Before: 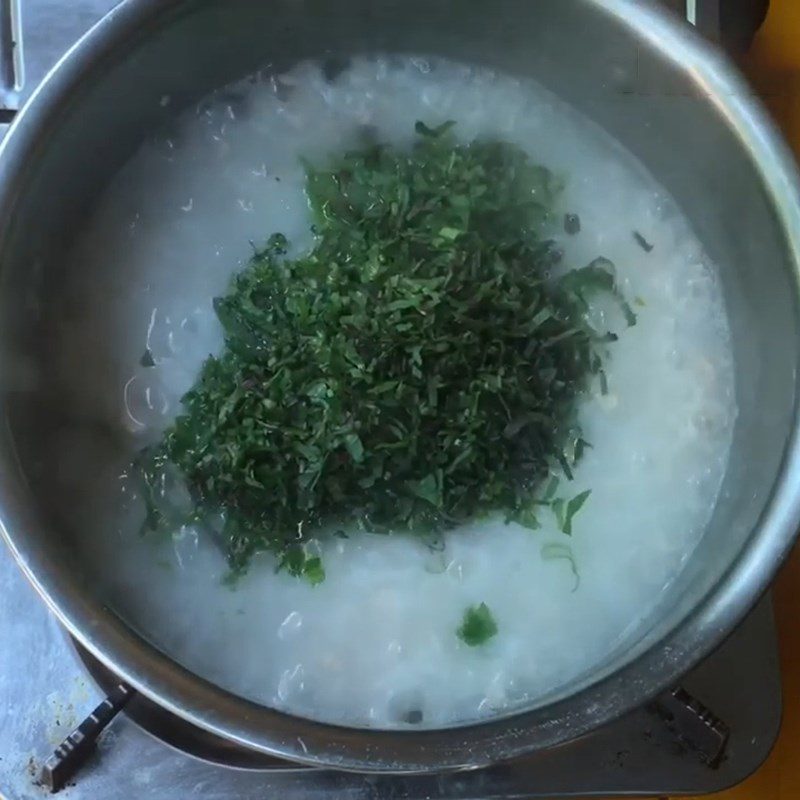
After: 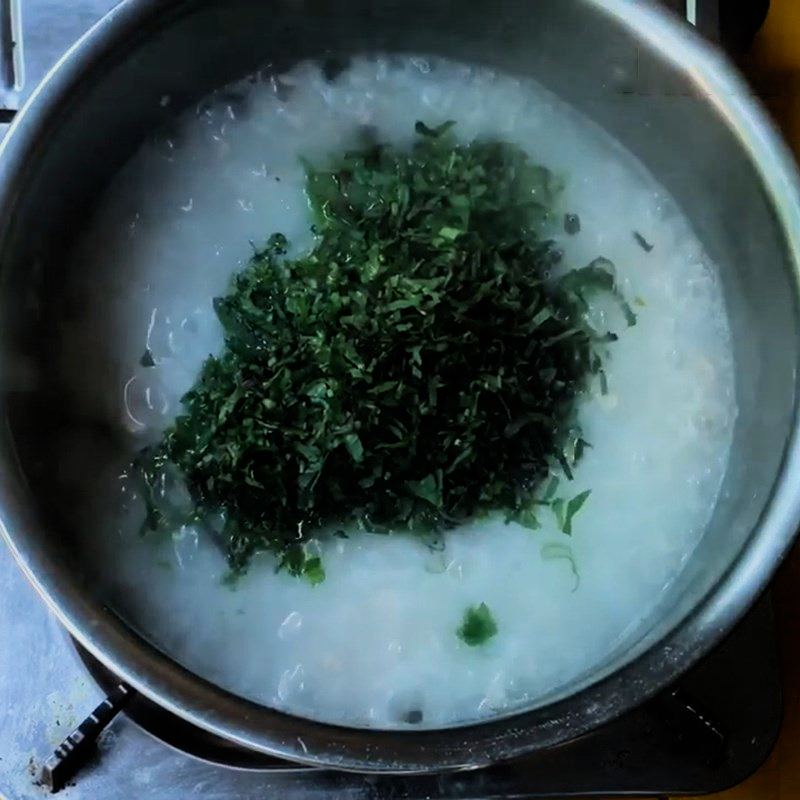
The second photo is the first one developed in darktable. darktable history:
filmic rgb: black relative exposure -5 EV, hardness 2.88, contrast 1.4, highlights saturation mix -30%
color balance rgb: perceptual saturation grading › global saturation 20%, global vibrance 20%
